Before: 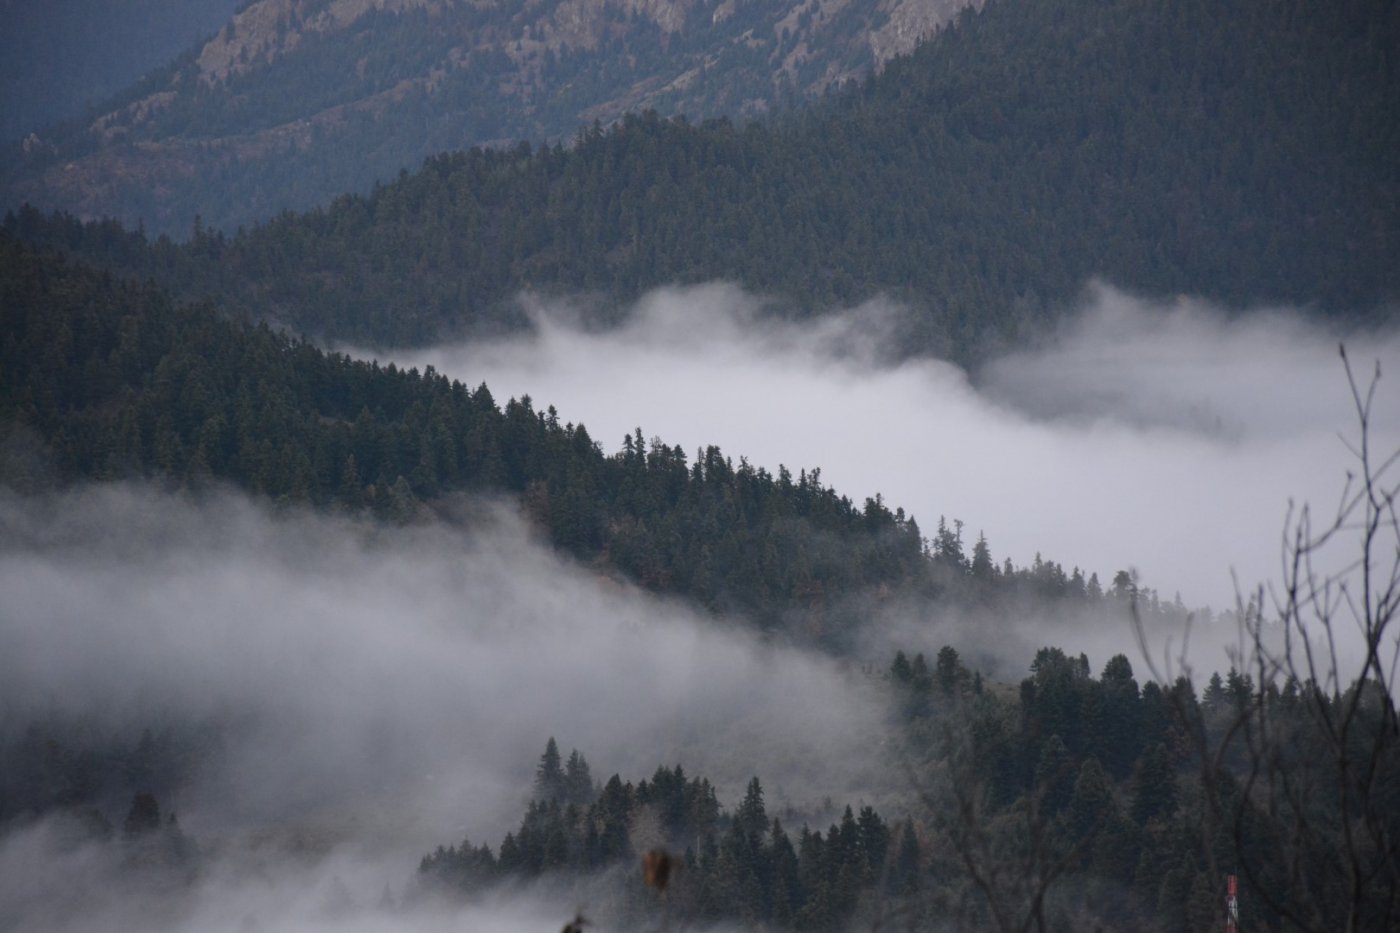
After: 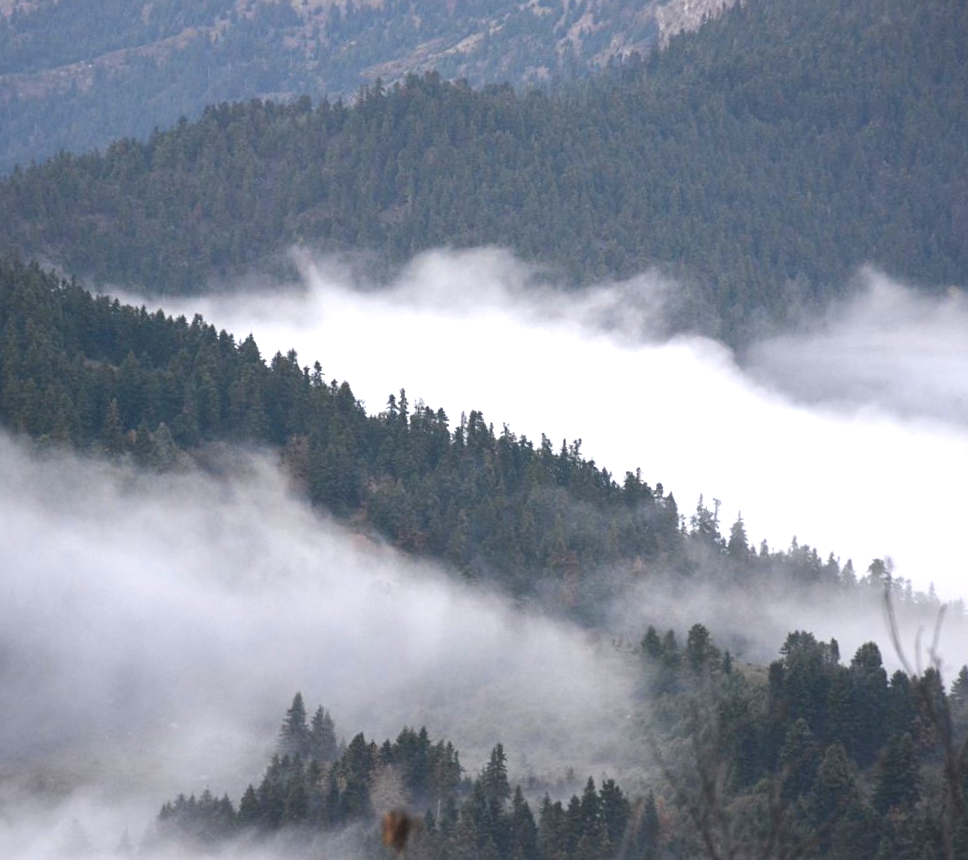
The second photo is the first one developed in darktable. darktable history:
exposure: black level correction 0, exposure 1.2 EV, compensate exposure bias true, compensate highlight preservation false
sharpen: amount 0.2
crop and rotate: angle -3.27°, left 14.277%, top 0.028%, right 10.766%, bottom 0.028%
